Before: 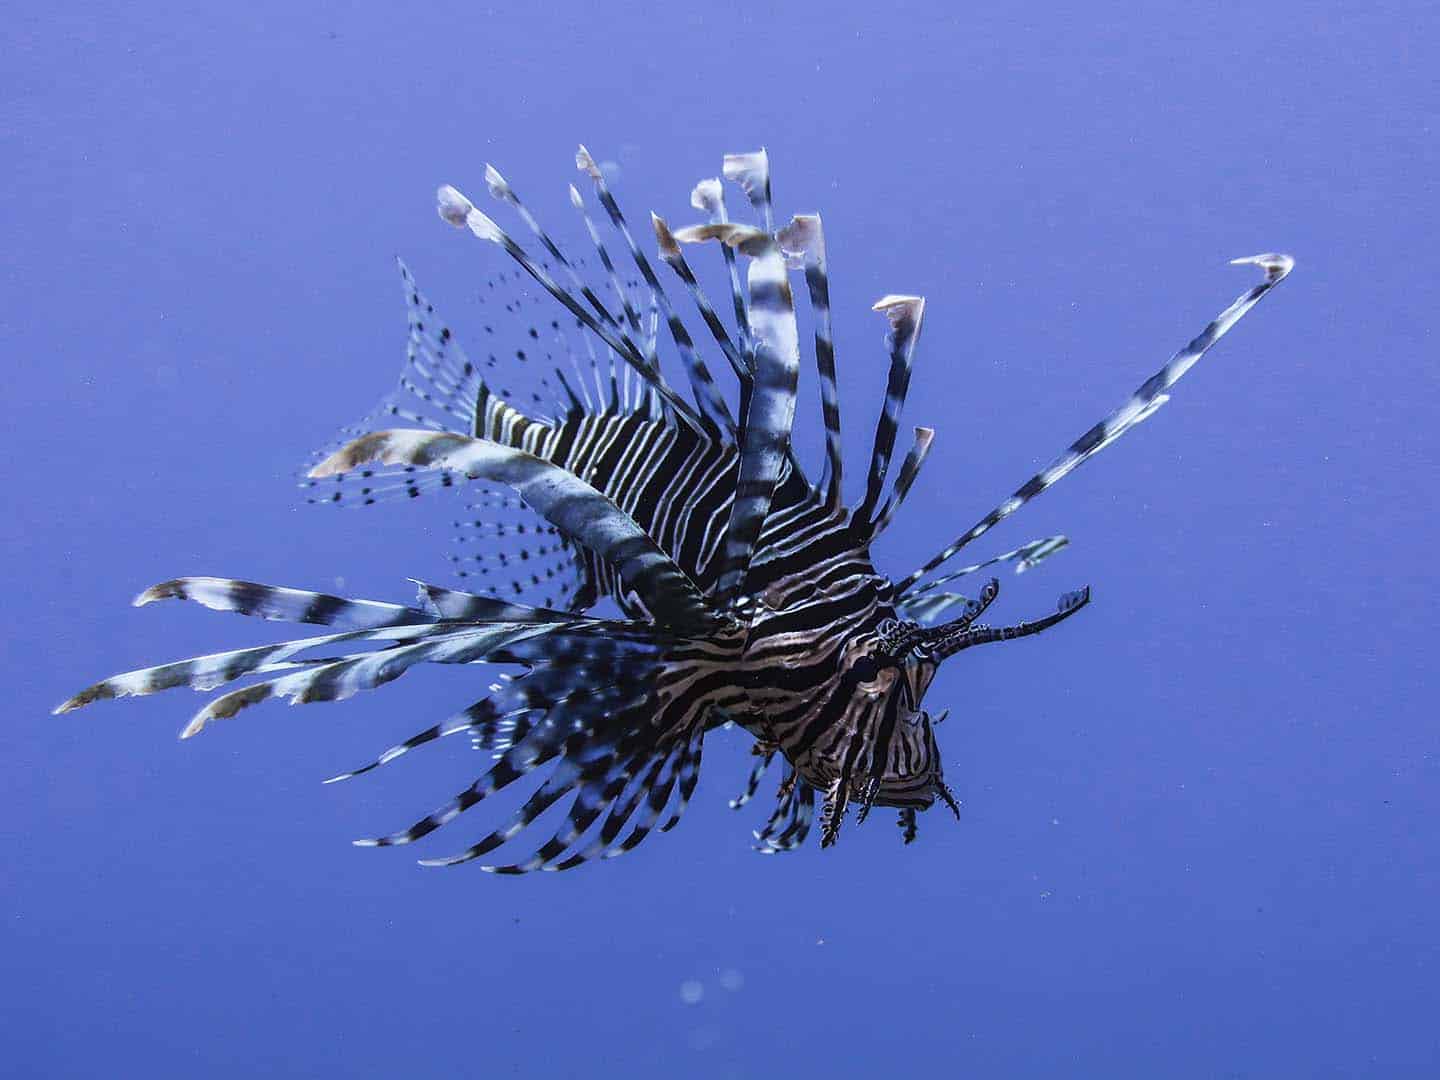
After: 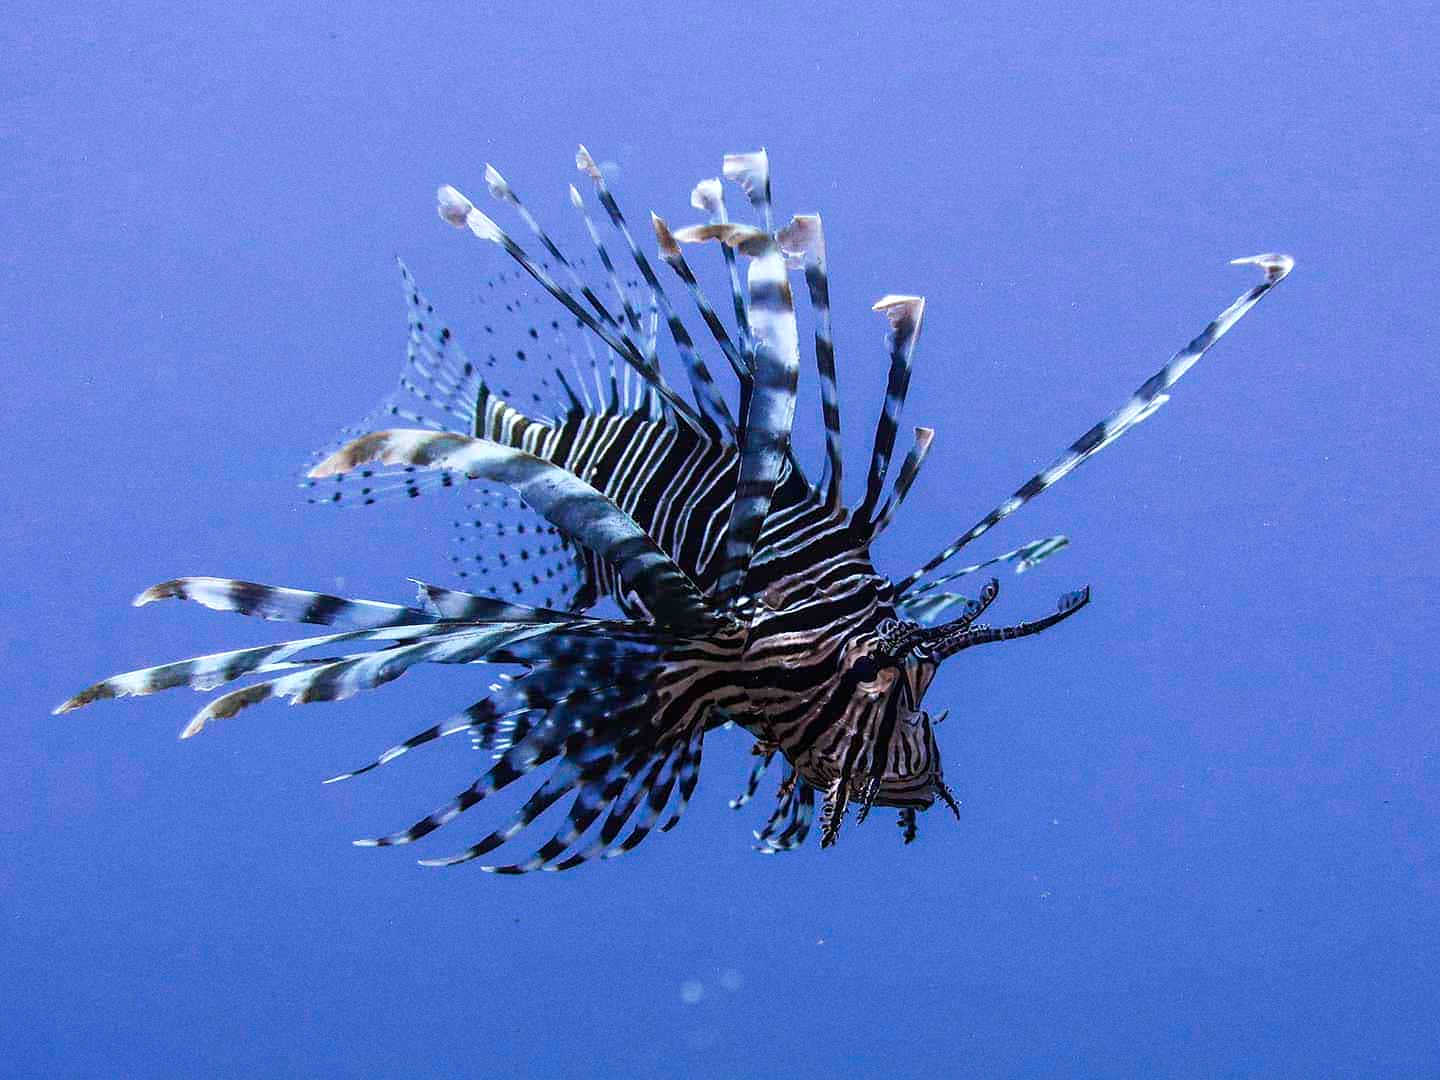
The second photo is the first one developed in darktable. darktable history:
exposure: exposure 0.2 EV, compensate highlight preservation false
grain: coarseness 7.08 ISO, strength 21.67%, mid-tones bias 59.58%
